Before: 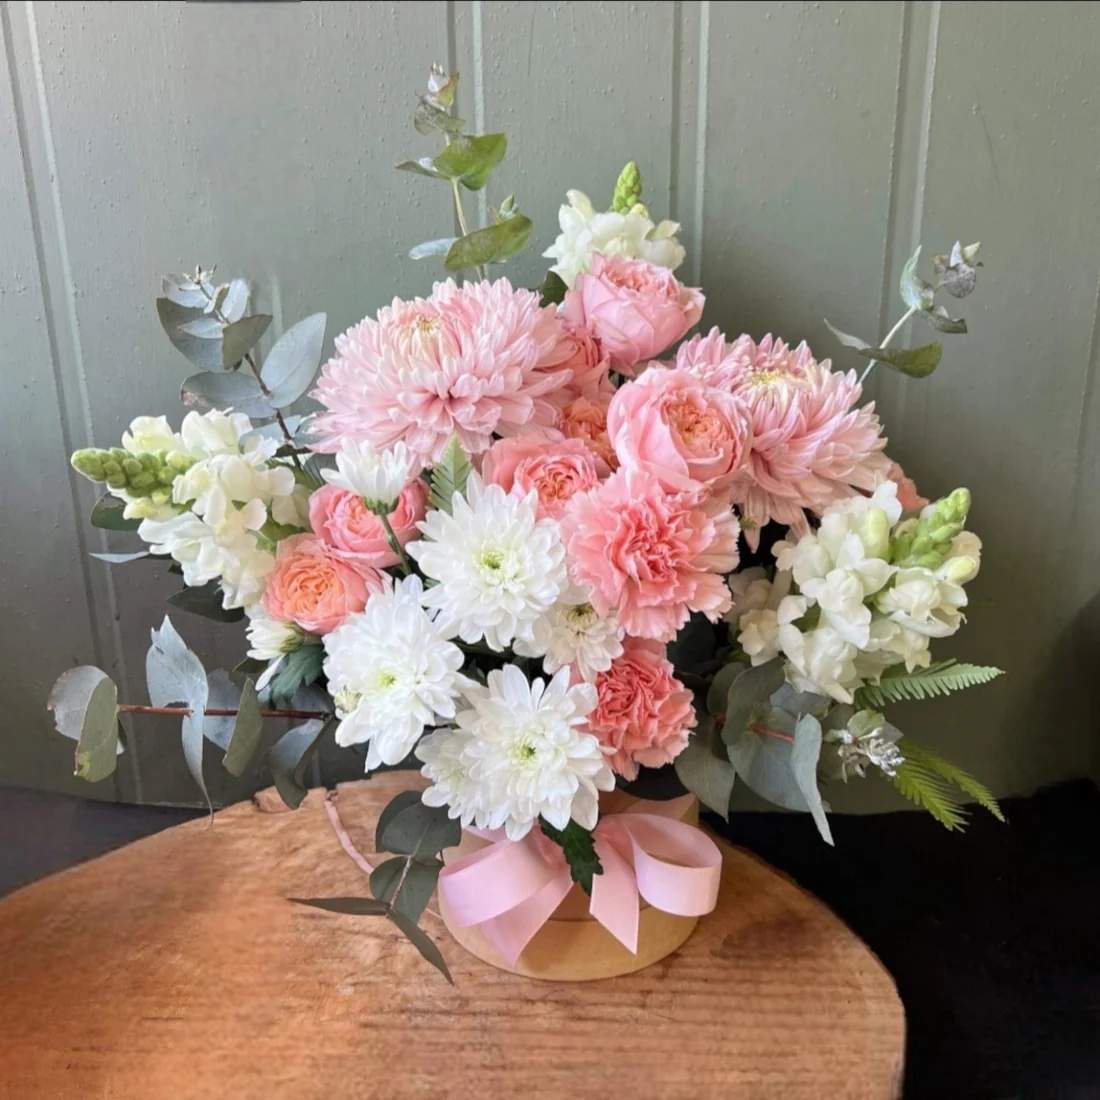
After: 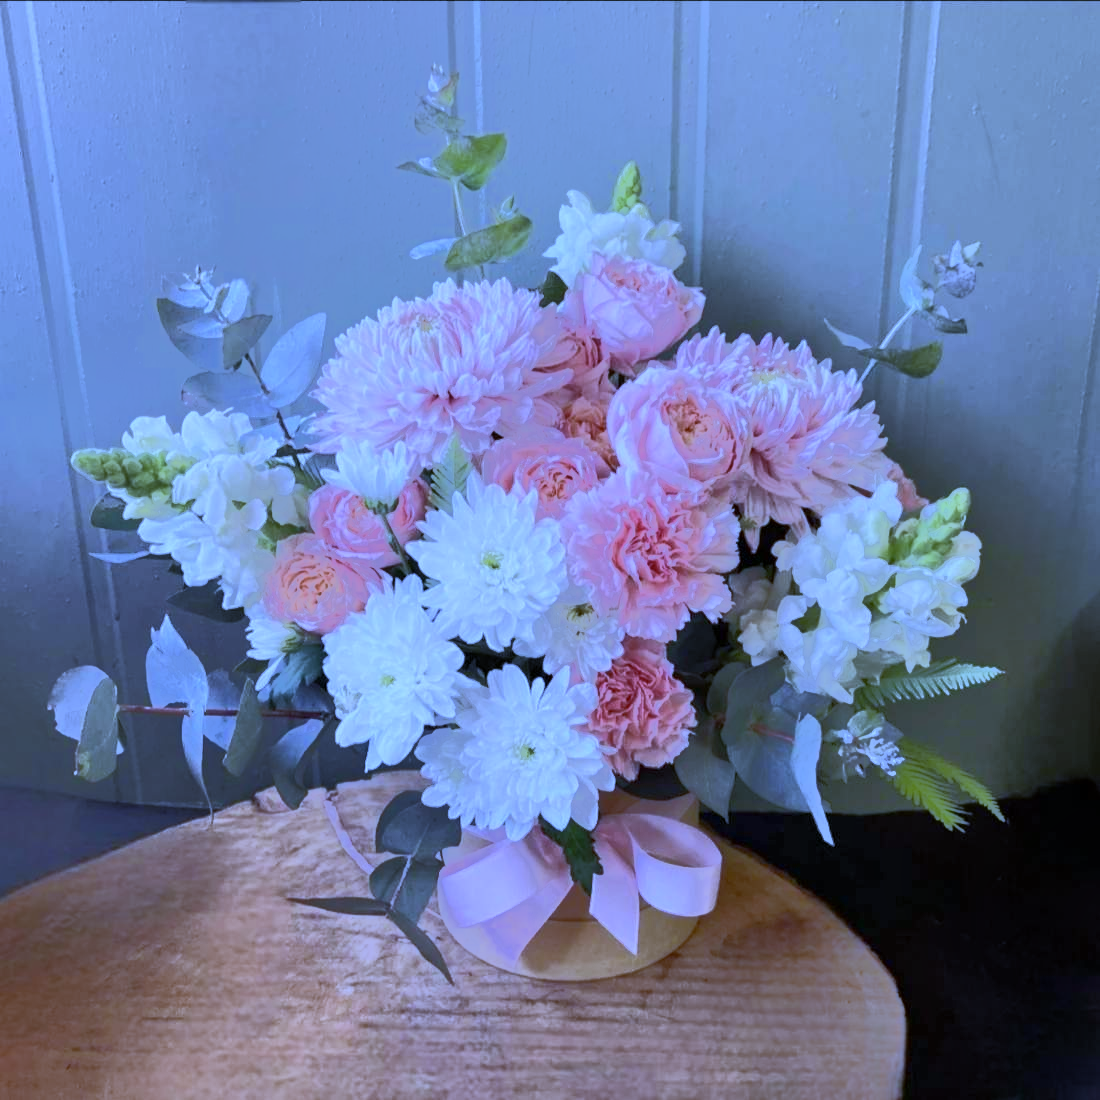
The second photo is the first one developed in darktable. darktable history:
tone equalizer: -7 EV -0.63 EV, -6 EV 1 EV, -5 EV -0.45 EV, -4 EV 0.43 EV, -3 EV 0.41 EV, -2 EV 0.15 EV, -1 EV -0.15 EV, +0 EV -0.39 EV, smoothing diameter 25%, edges refinement/feathering 10, preserve details guided filter
white balance: red 0.766, blue 1.537
